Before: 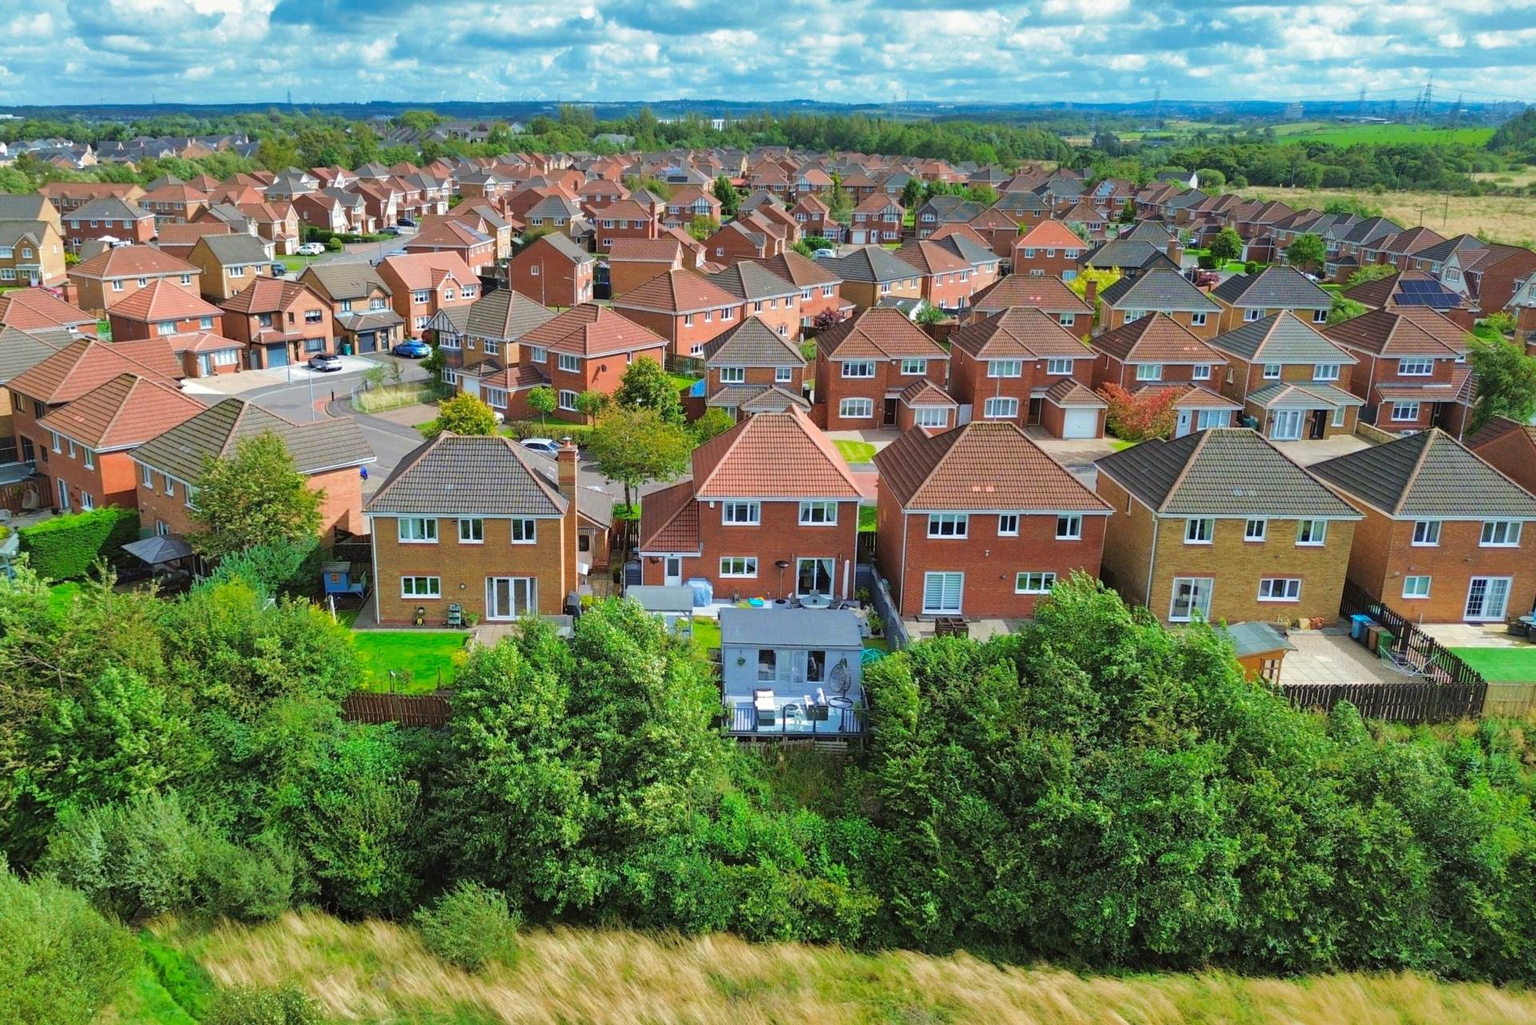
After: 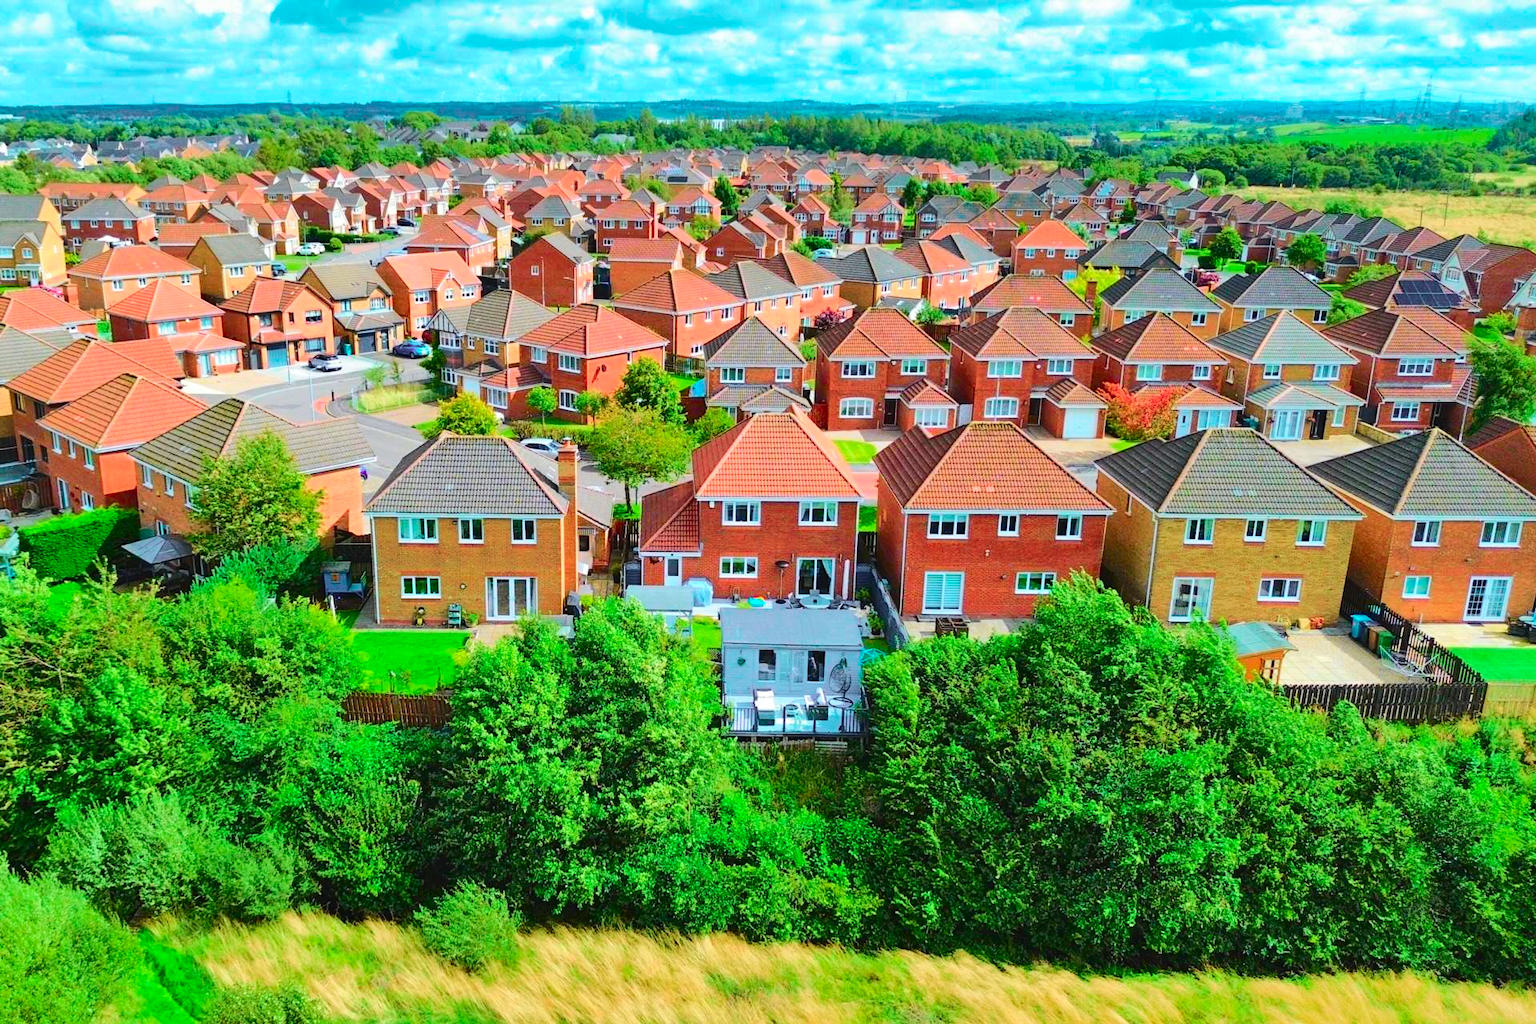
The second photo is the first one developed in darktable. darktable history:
tone curve: curves: ch0 [(0, 0.023) (0.103, 0.087) (0.277, 0.28) (0.438, 0.547) (0.546, 0.678) (0.735, 0.843) (0.994, 1)]; ch1 [(0, 0) (0.371, 0.261) (0.465, 0.42) (0.488, 0.477) (0.512, 0.513) (0.542, 0.581) (0.574, 0.647) (0.636, 0.747) (1, 1)]; ch2 [(0, 0) (0.369, 0.388) (0.449, 0.431) (0.478, 0.471) (0.516, 0.517) (0.575, 0.642) (0.649, 0.726) (1, 1)], color space Lab, independent channels, preserve colors none
